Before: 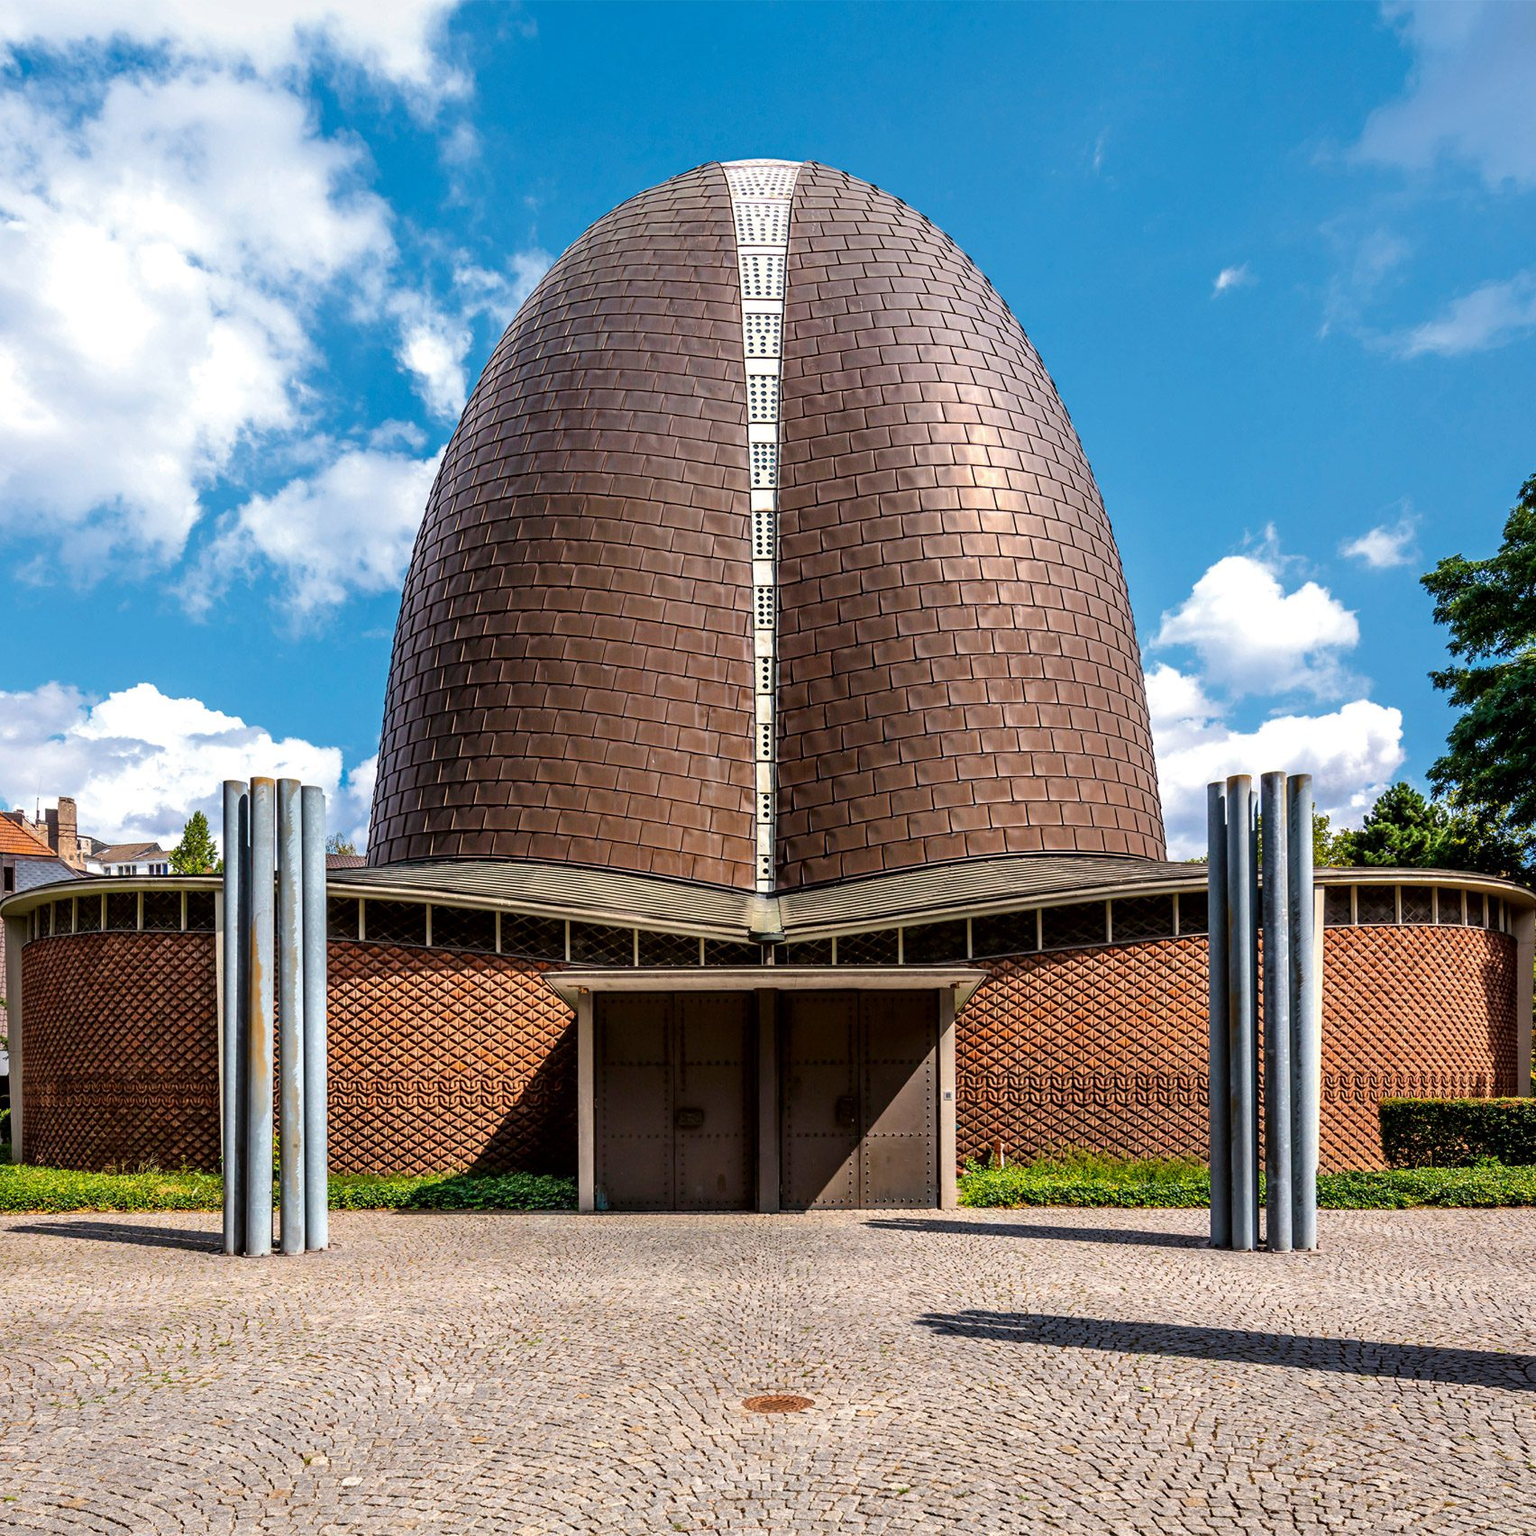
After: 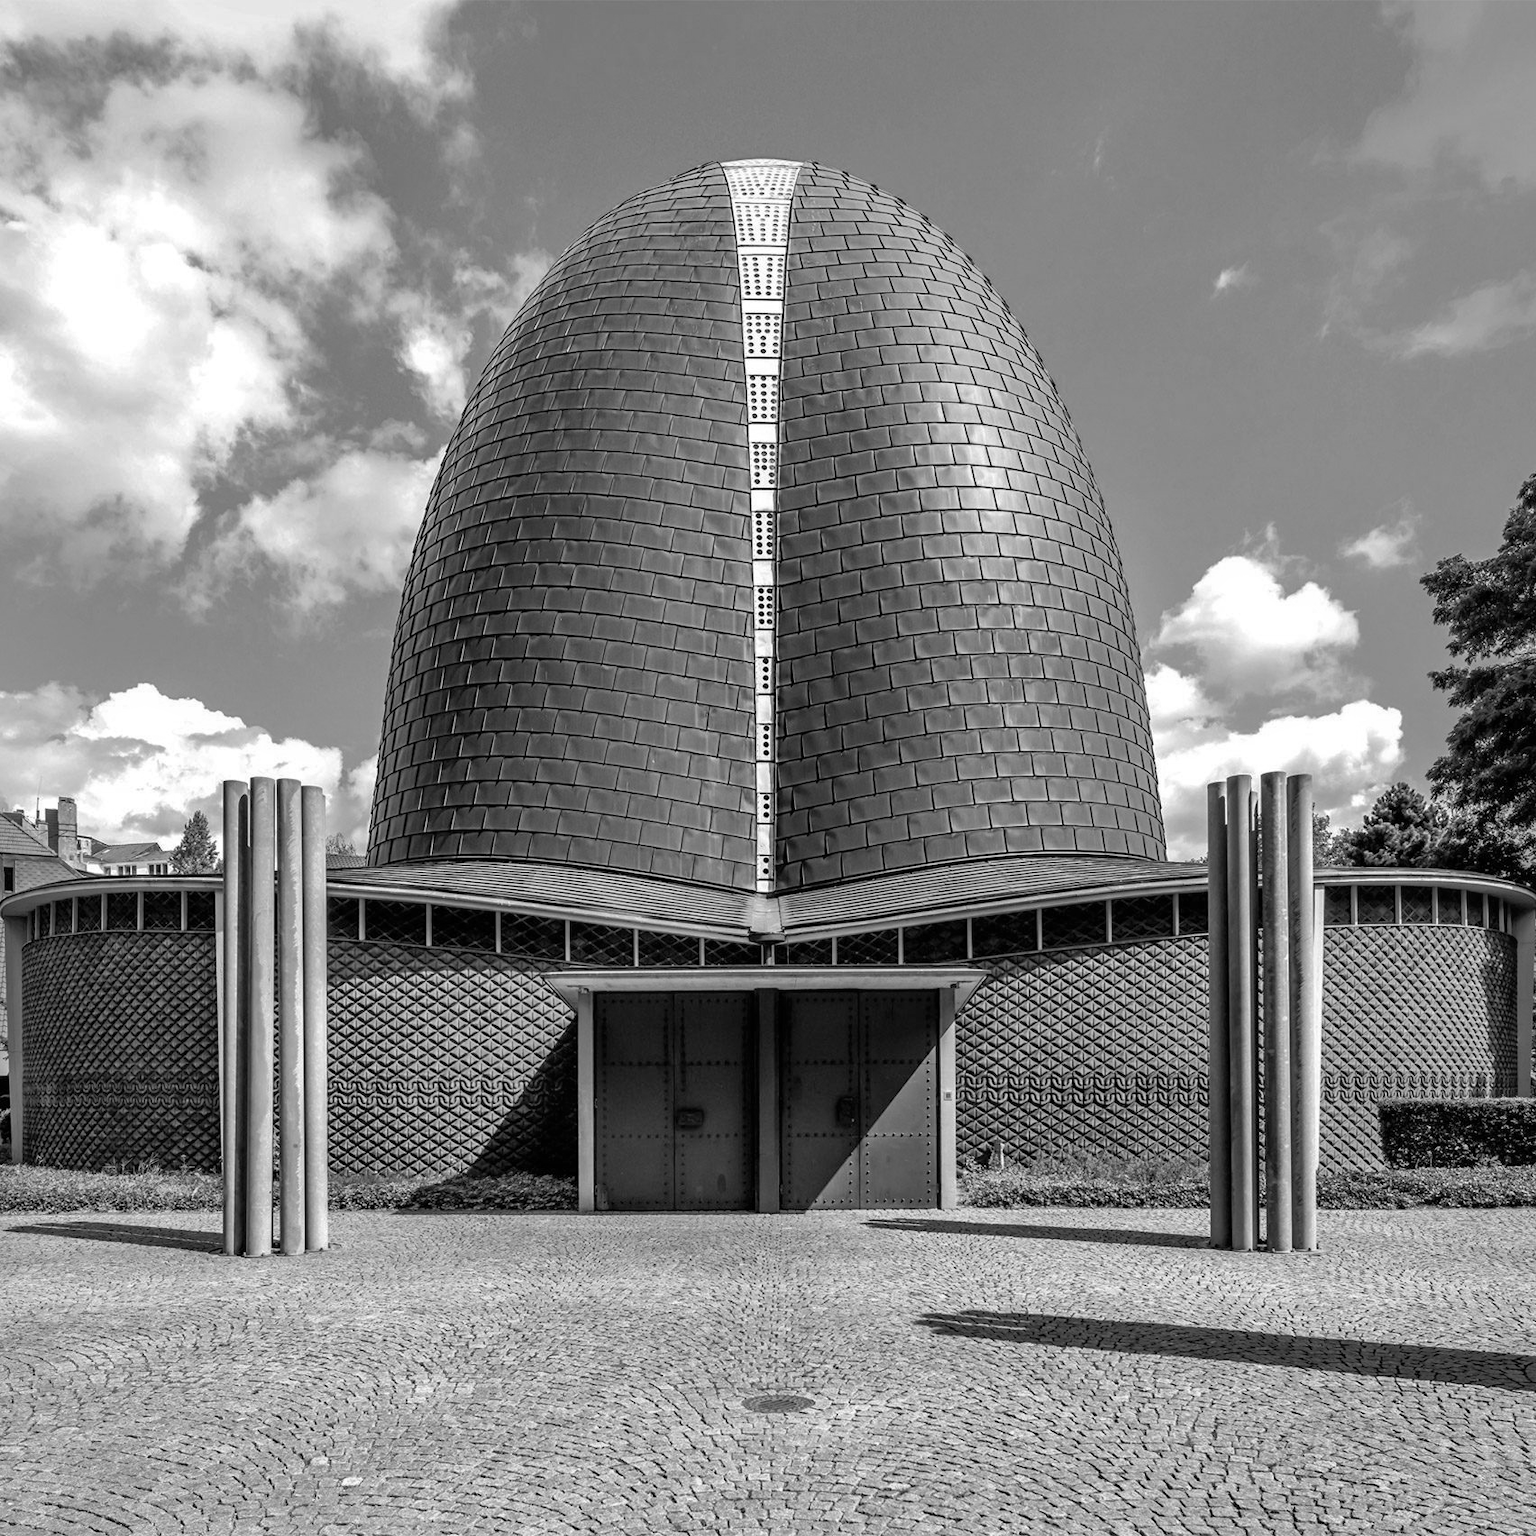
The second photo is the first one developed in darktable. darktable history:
shadows and highlights: on, module defaults
monochrome: on, module defaults
